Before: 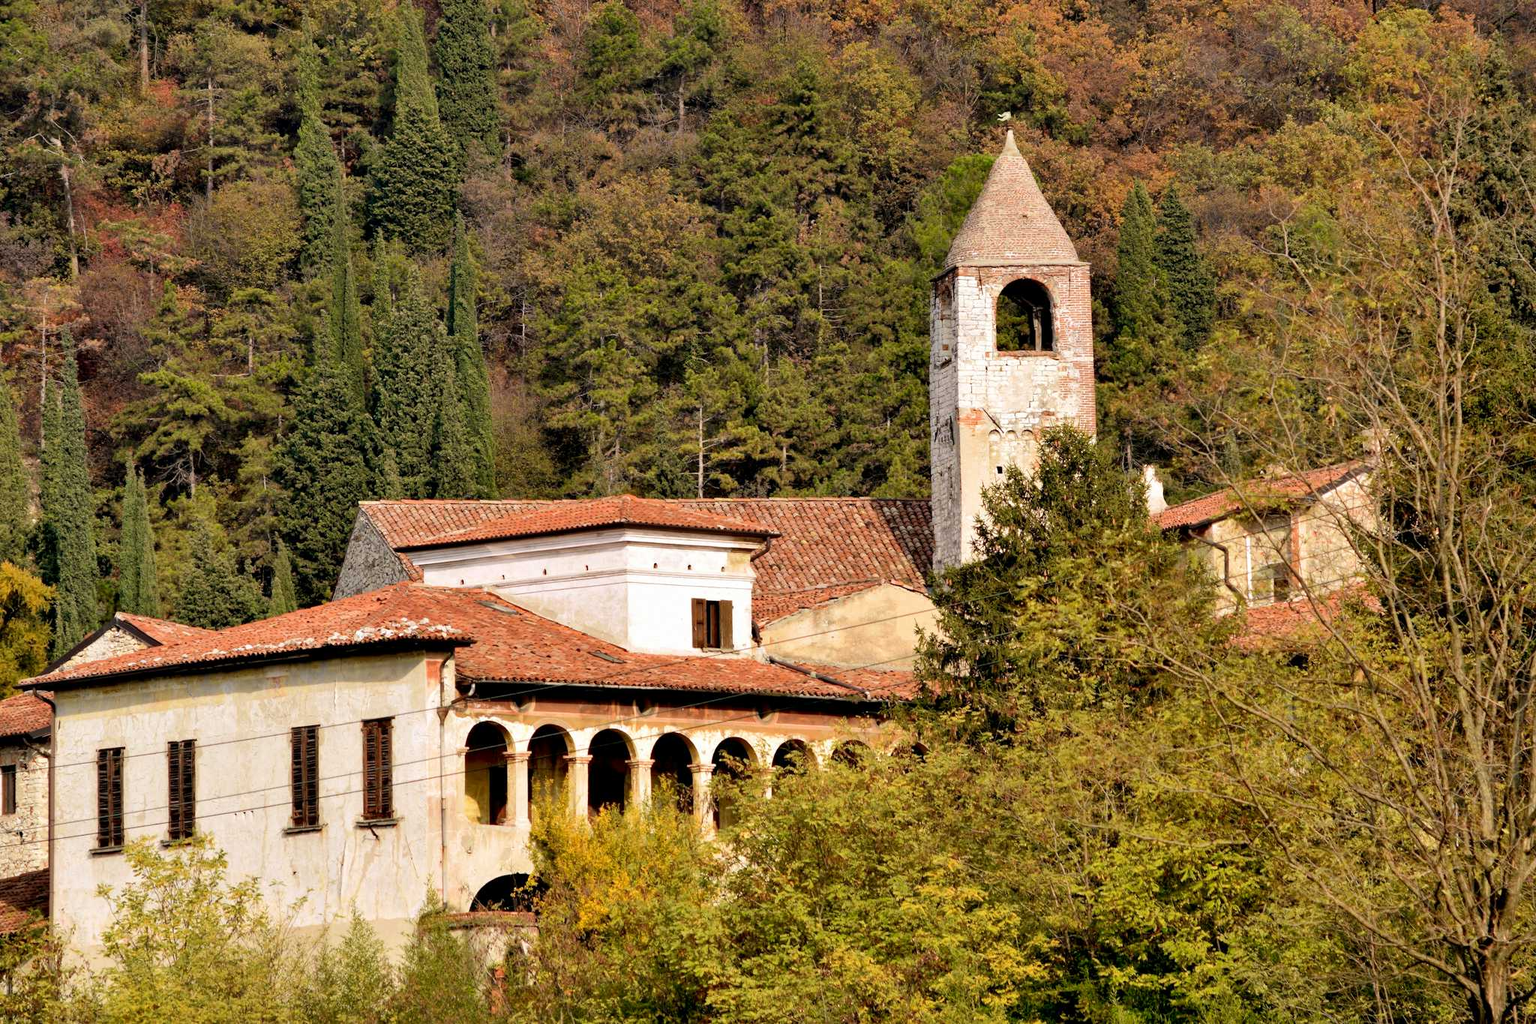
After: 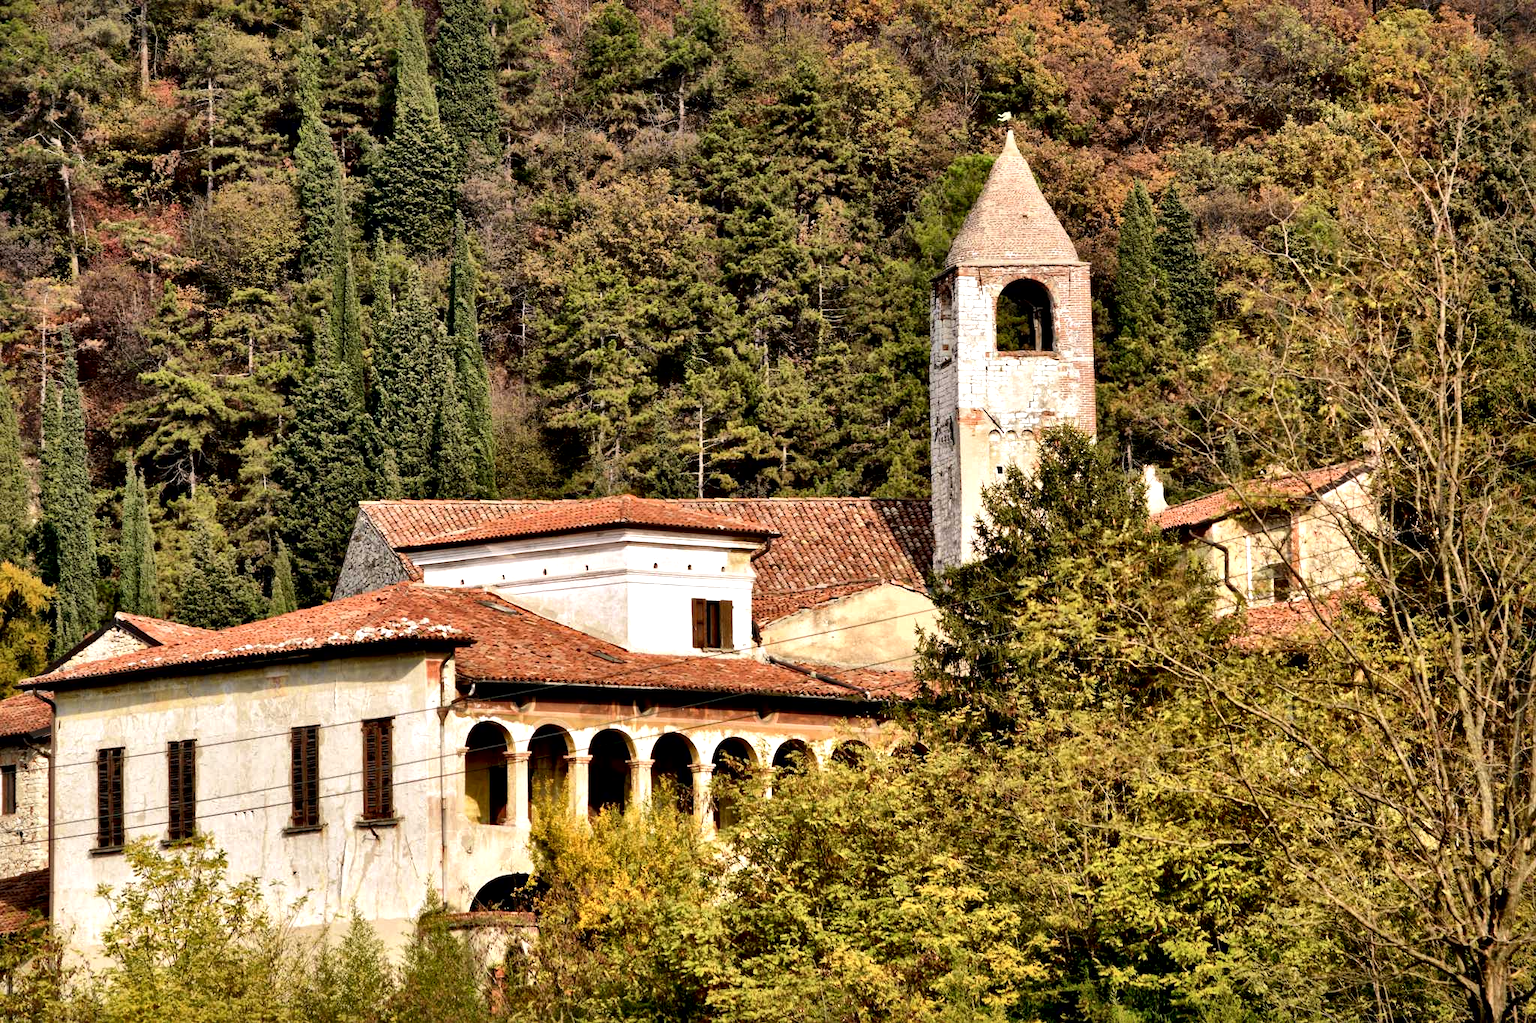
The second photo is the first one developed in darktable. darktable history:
local contrast: mode bilateral grid, contrast 44, coarseness 69, detail 214%, midtone range 0.2
